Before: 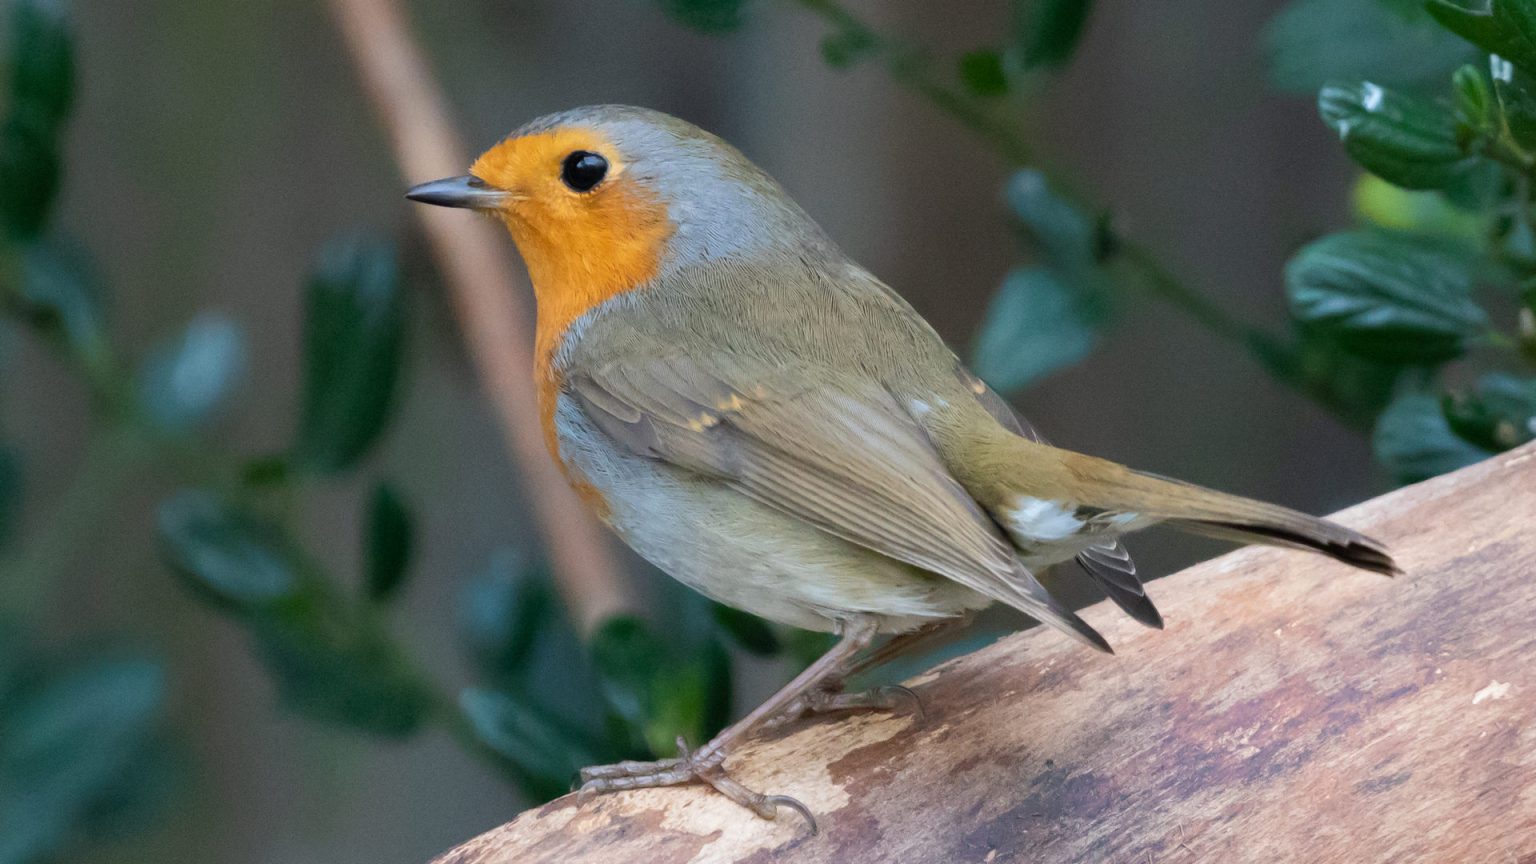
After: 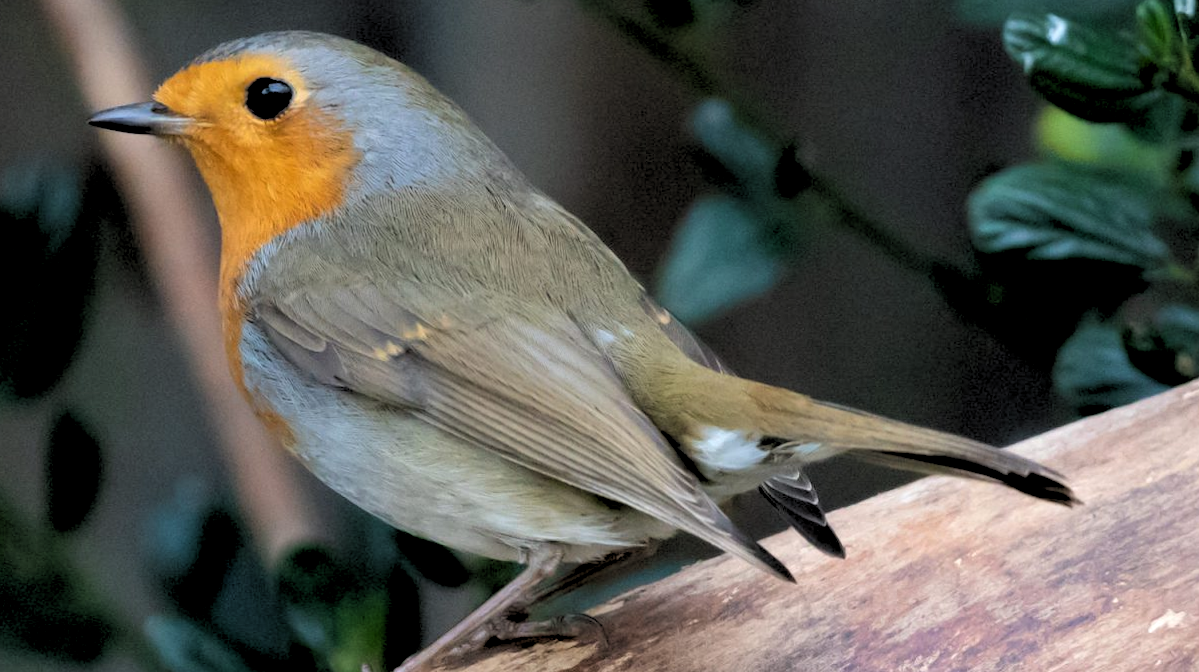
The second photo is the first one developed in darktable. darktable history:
crop and rotate: left 20.74%, top 7.912%, right 0.375%, bottom 13.378%
rgb levels: levels [[0.034, 0.472, 0.904], [0, 0.5, 1], [0, 0.5, 1]]
rotate and perspective: rotation 0.174°, lens shift (vertical) 0.013, lens shift (horizontal) 0.019, shear 0.001, automatic cropping original format, crop left 0.007, crop right 0.991, crop top 0.016, crop bottom 0.997
